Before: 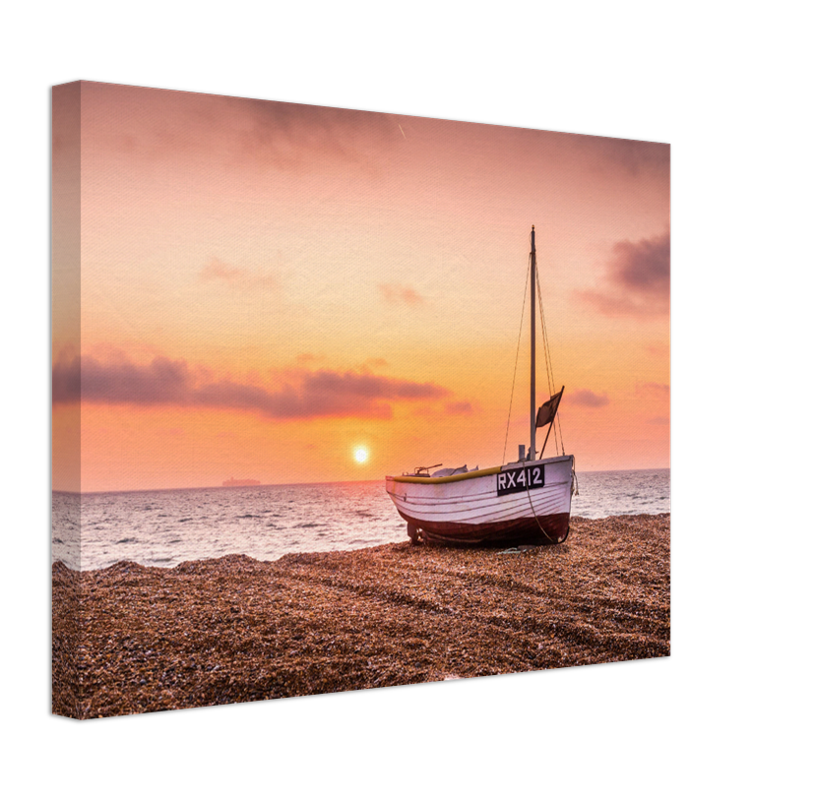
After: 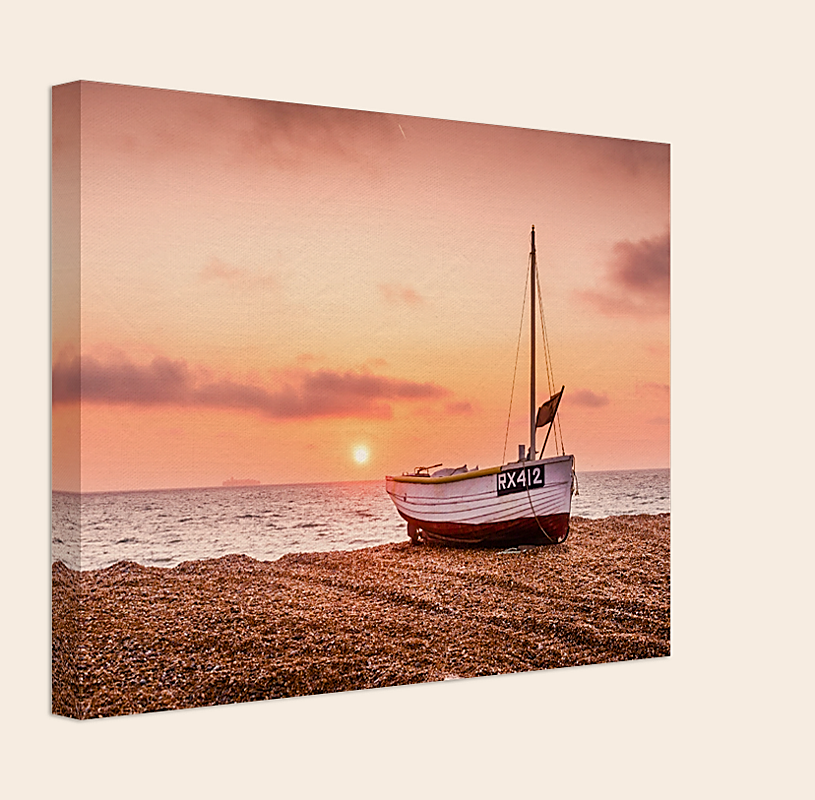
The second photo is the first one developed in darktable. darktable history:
sharpen: radius 1.4, amount 1.25, threshold 0.7
white balance: red 1.045, blue 0.932
color balance rgb: shadows lift › chroma 1%, shadows lift › hue 113°, highlights gain › chroma 0.2%, highlights gain › hue 333°, perceptual saturation grading › global saturation 20%, perceptual saturation grading › highlights -50%, perceptual saturation grading › shadows 25%, contrast -10%
